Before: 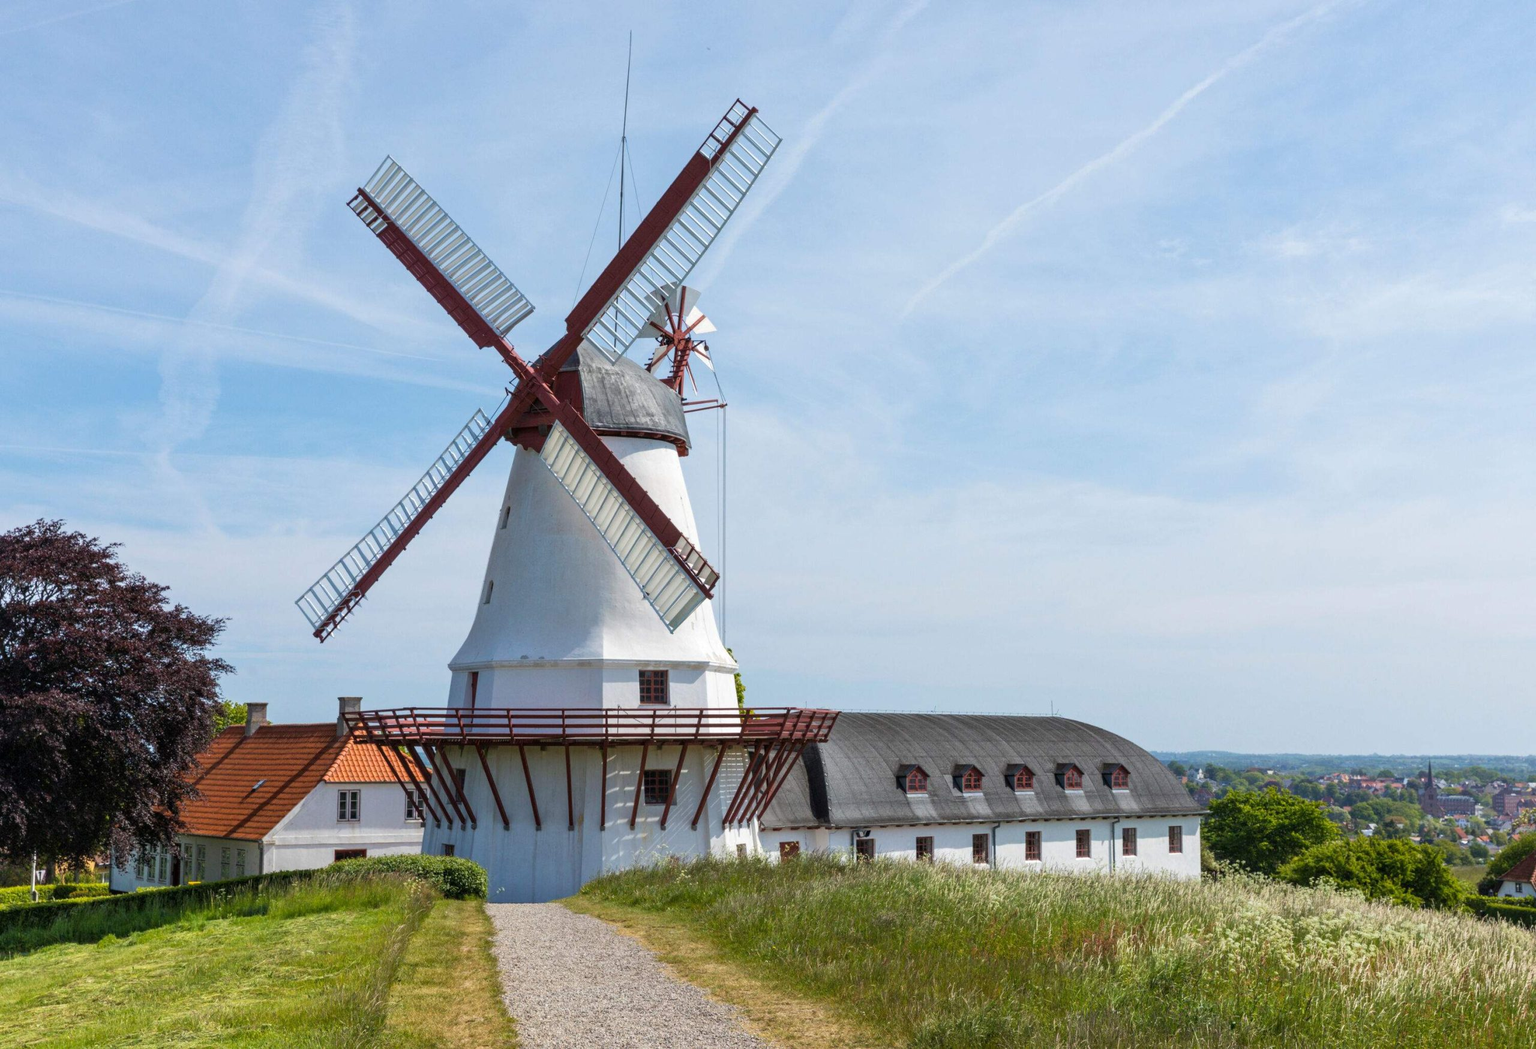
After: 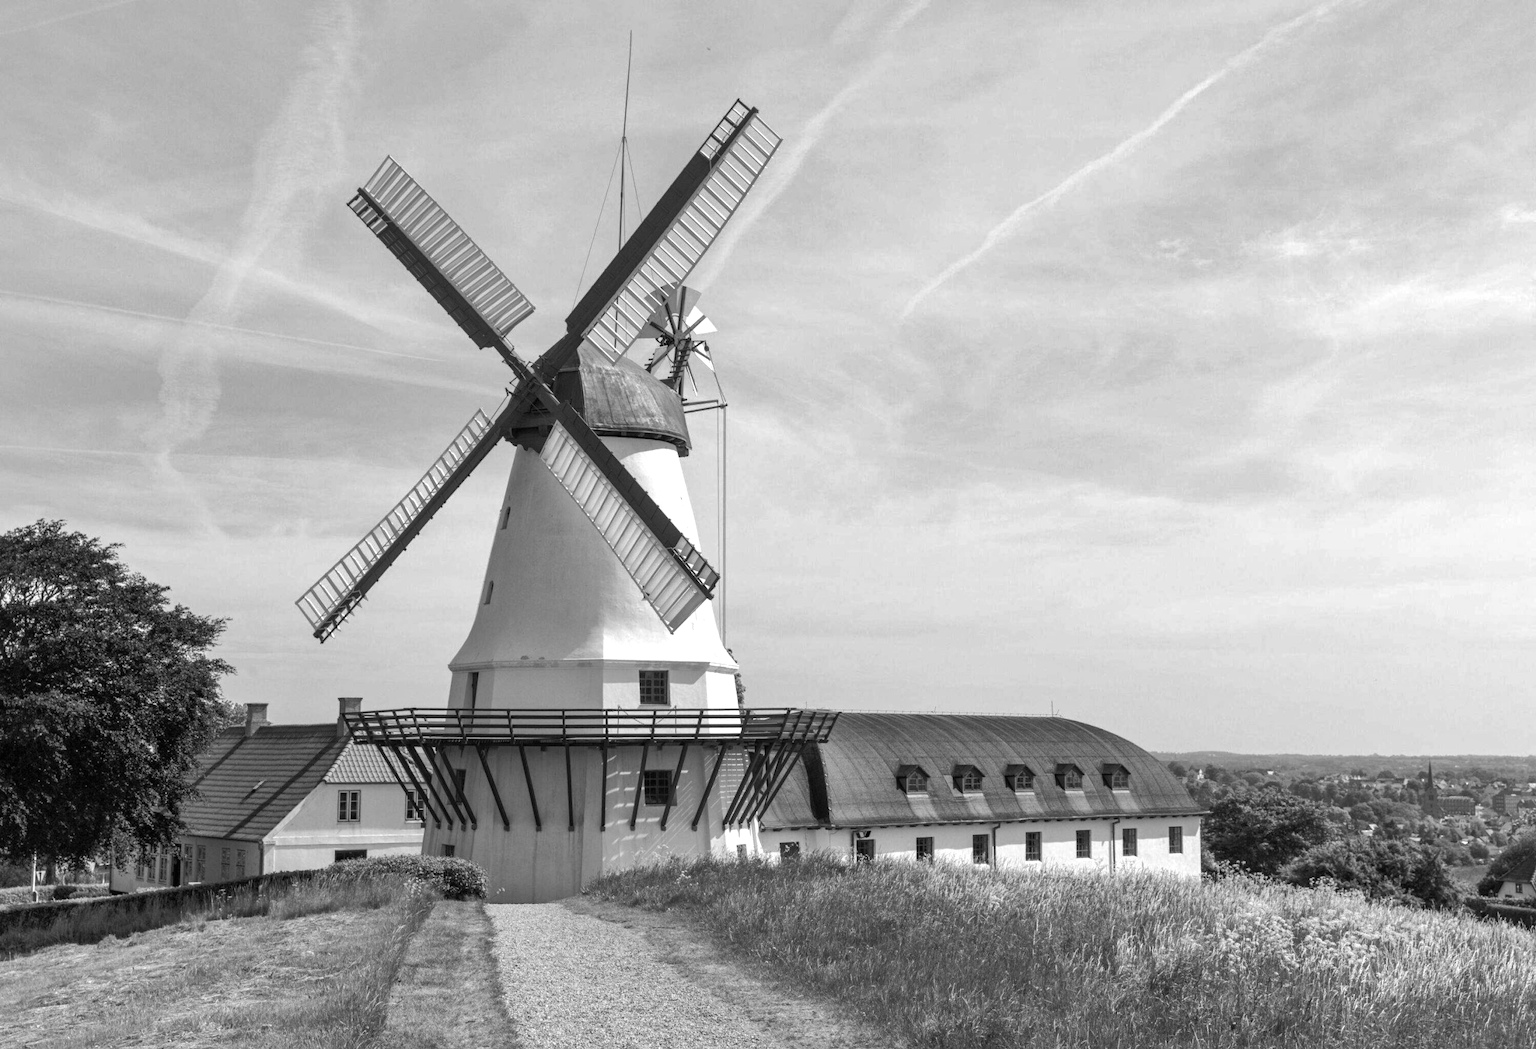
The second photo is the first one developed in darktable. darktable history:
shadows and highlights: on, module defaults
monochrome: on, module defaults
tone equalizer: -8 EV -0.417 EV, -7 EV -0.389 EV, -6 EV -0.333 EV, -5 EV -0.222 EV, -3 EV 0.222 EV, -2 EV 0.333 EV, -1 EV 0.389 EV, +0 EV 0.417 EV, edges refinement/feathering 500, mask exposure compensation -1.57 EV, preserve details no
